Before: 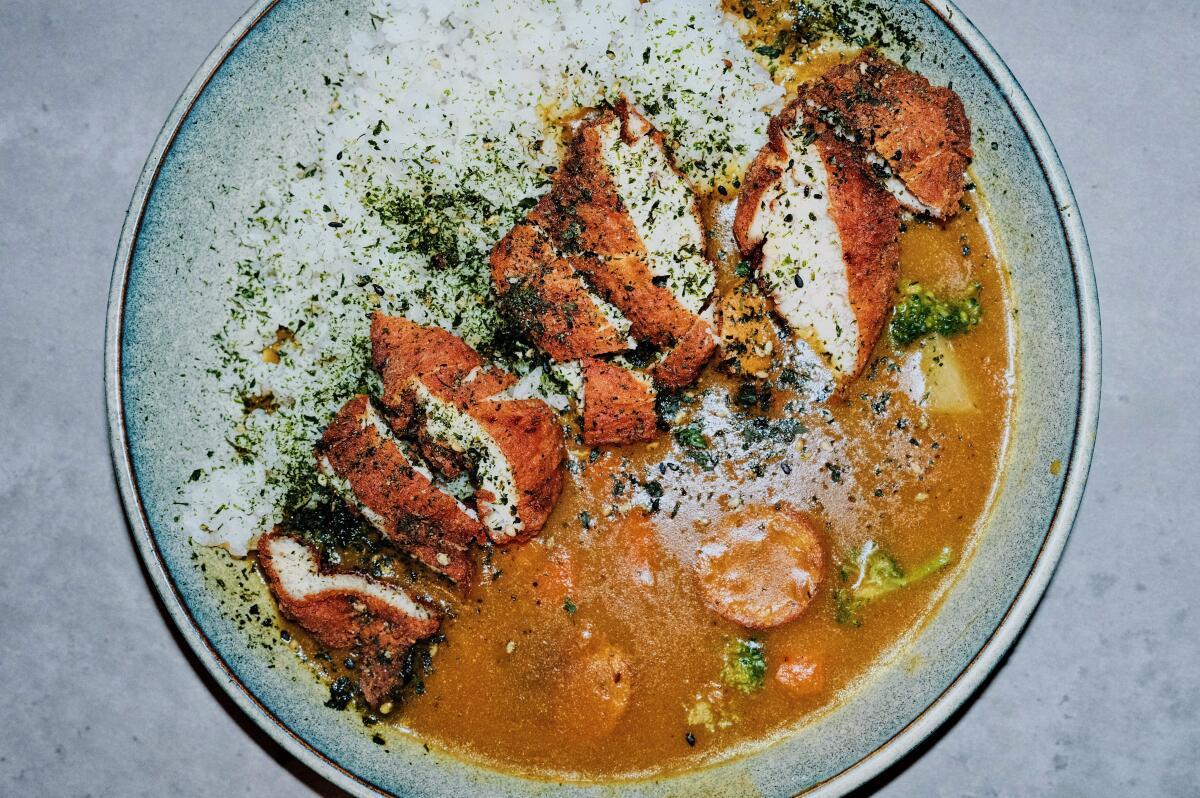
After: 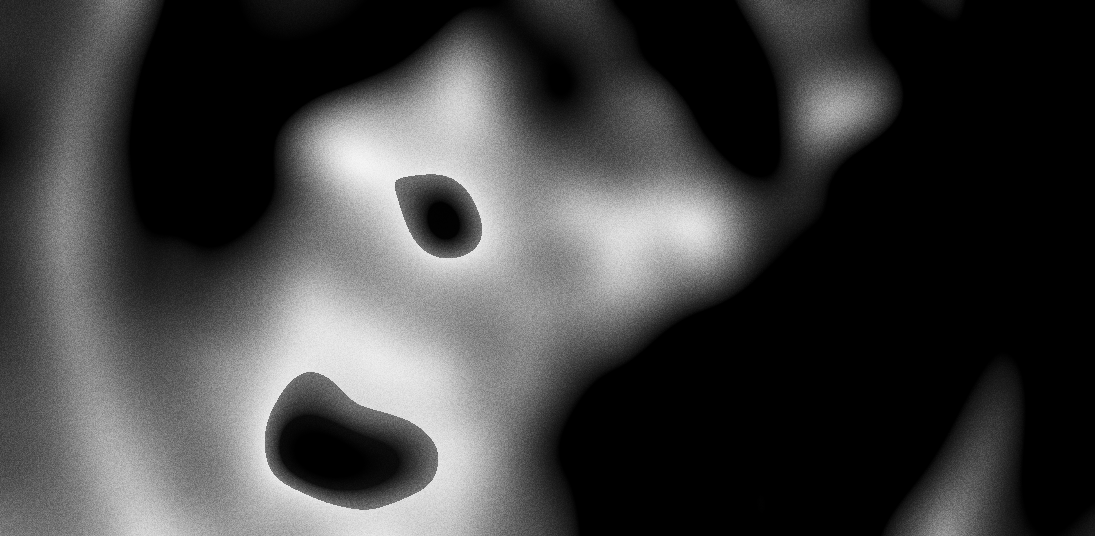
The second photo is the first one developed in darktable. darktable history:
rotate and perspective: rotation -14.8°, crop left 0.1, crop right 0.903, crop top 0.25, crop bottom 0.748
monochrome: on, module defaults
shadows and highlights: shadows 20.91, highlights -82.73, soften with gaussian
tone curve: curves: ch0 [(0, 0) (0.004, 0.008) (0.077, 0.156) (0.169, 0.29) (0.774, 0.774) (1, 1)], color space Lab, linked channels, preserve colors none
white balance: red 4.26, blue 1.802
grain: coarseness 0.09 ISO, strength 40%
lowpass: radius 31.92, contrast 1.72, brightness -0.98, saturation 0.94
sharpen: on, module defaults
